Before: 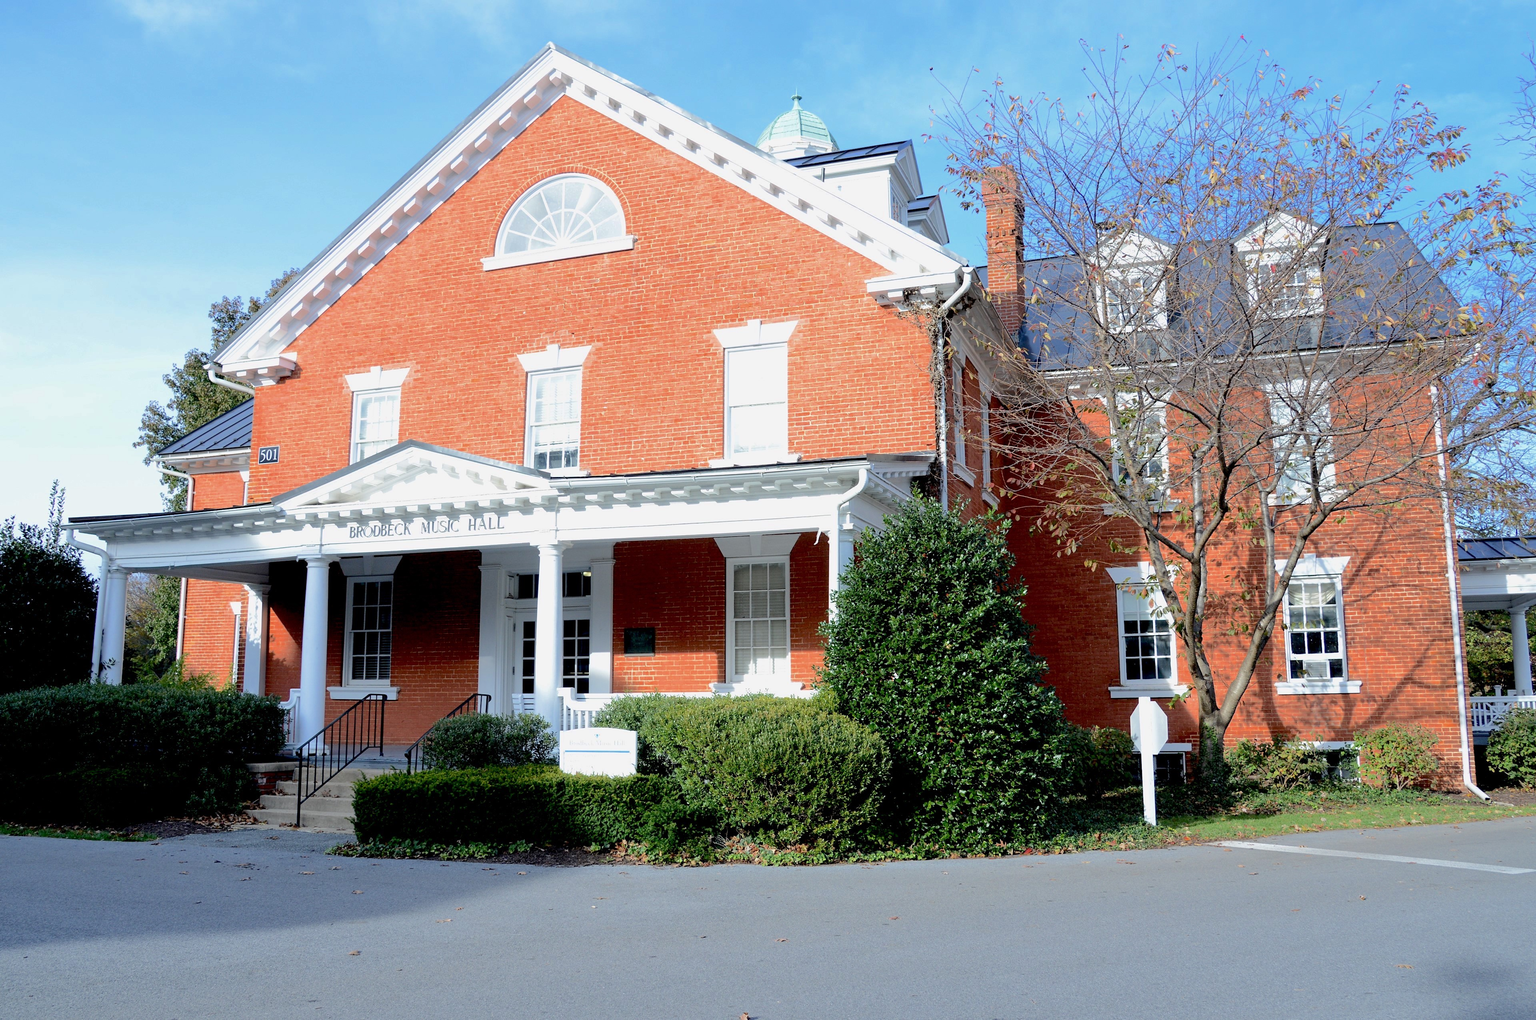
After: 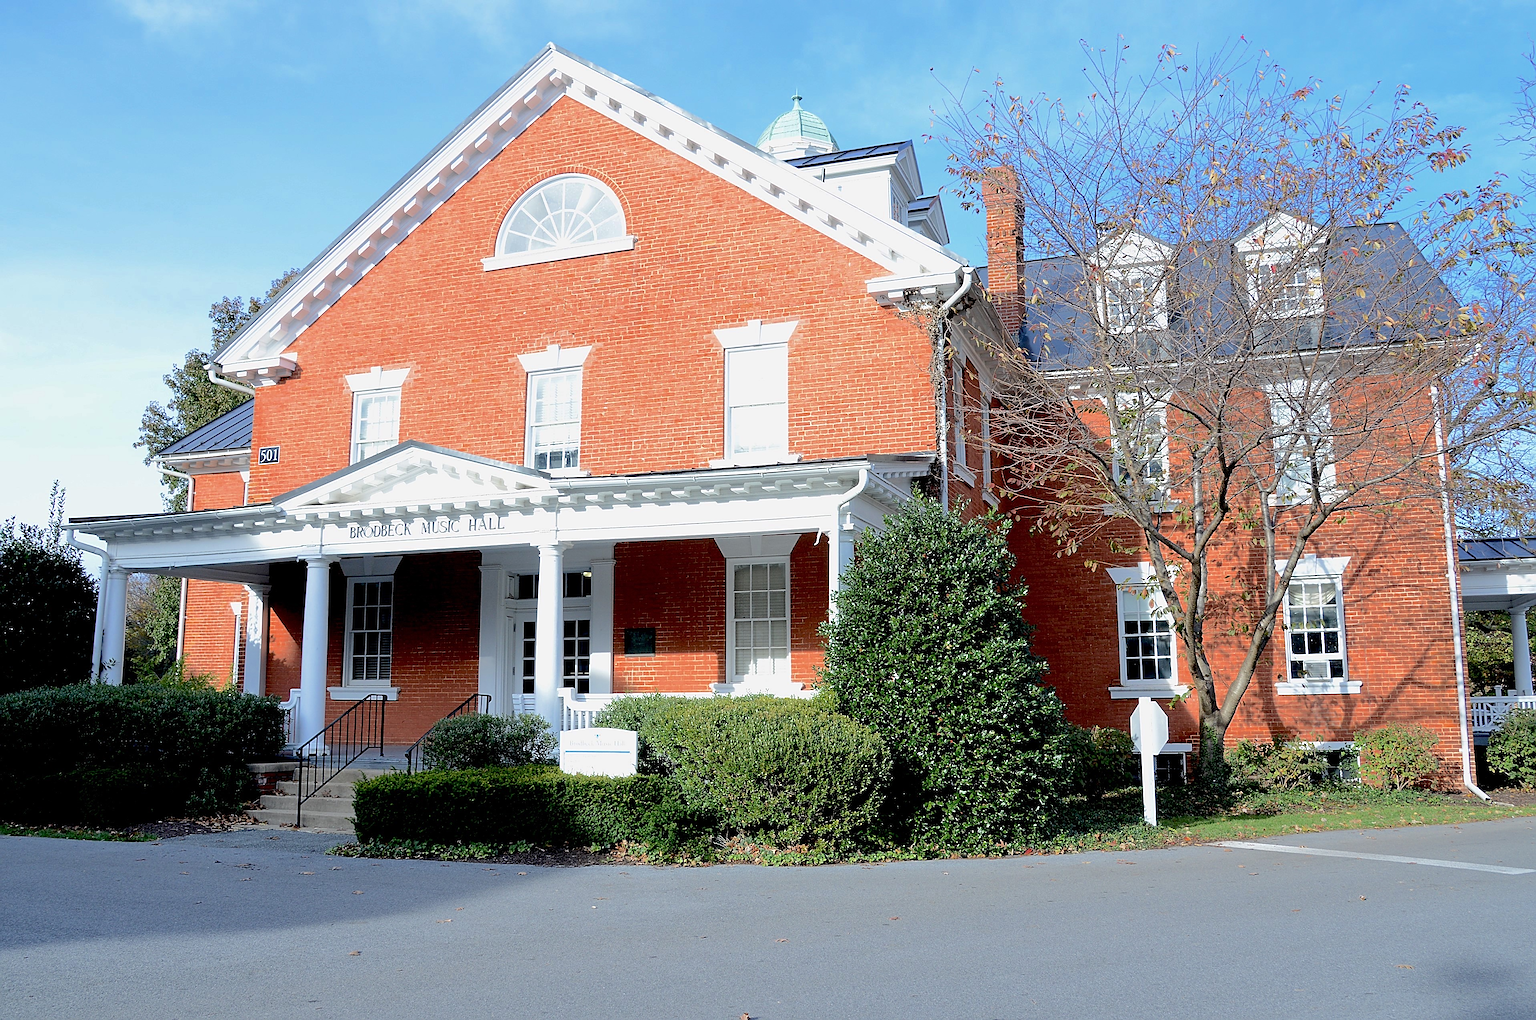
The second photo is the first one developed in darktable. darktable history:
sharpen: amount 0.903
